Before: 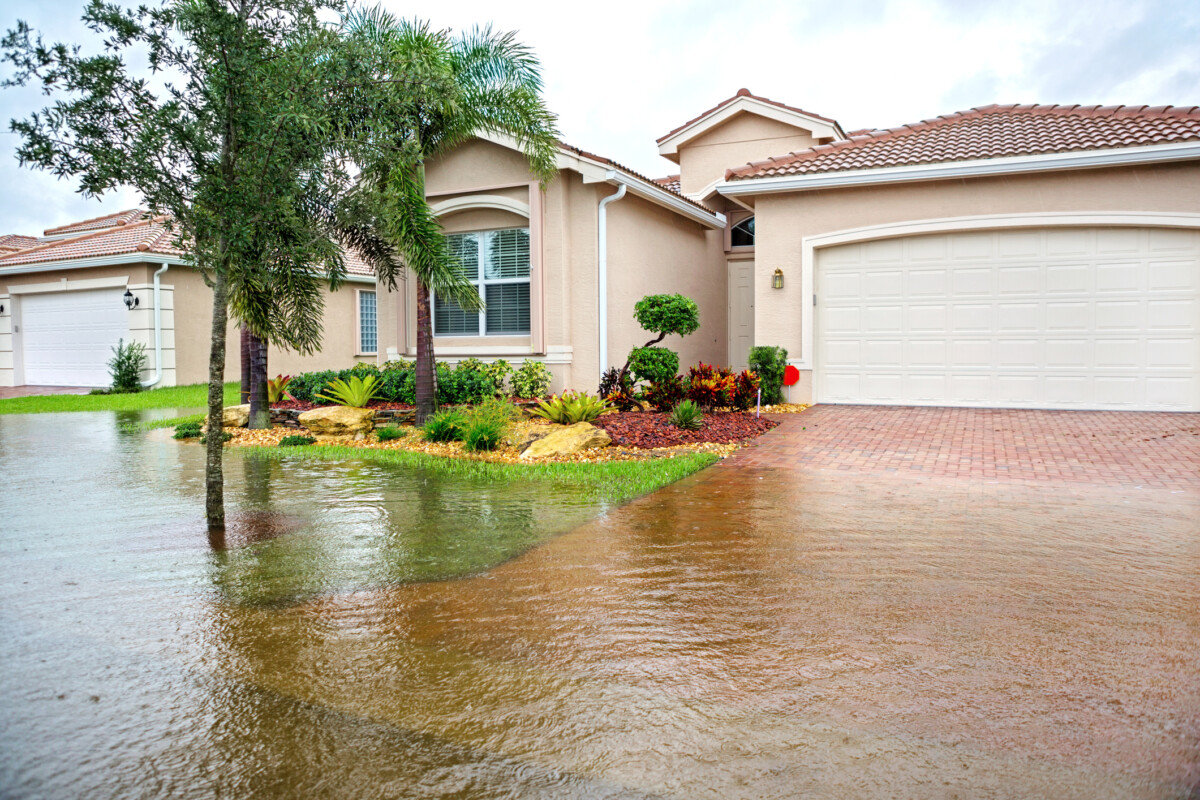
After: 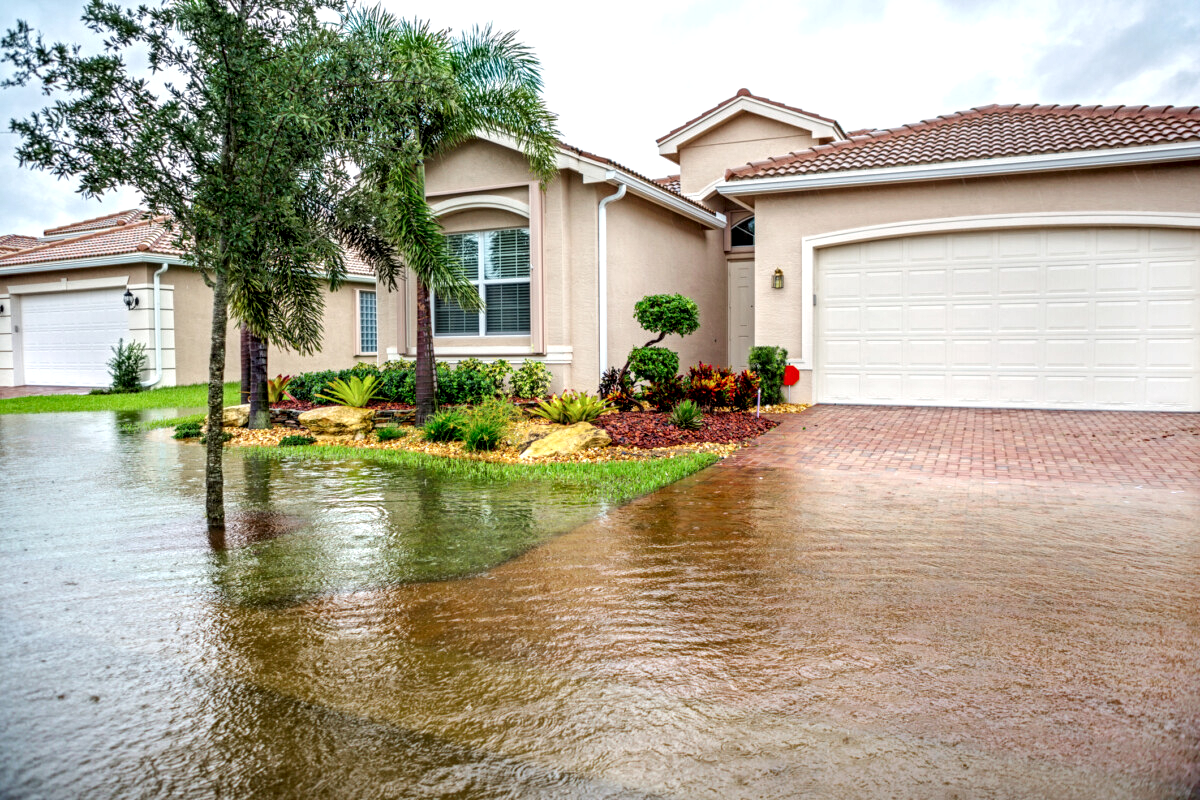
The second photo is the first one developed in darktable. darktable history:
local contrast: detail 150%
tone equalizer: edges refinement/feathering 500, mask exposure compensation -1.57 EV, preserve details no
